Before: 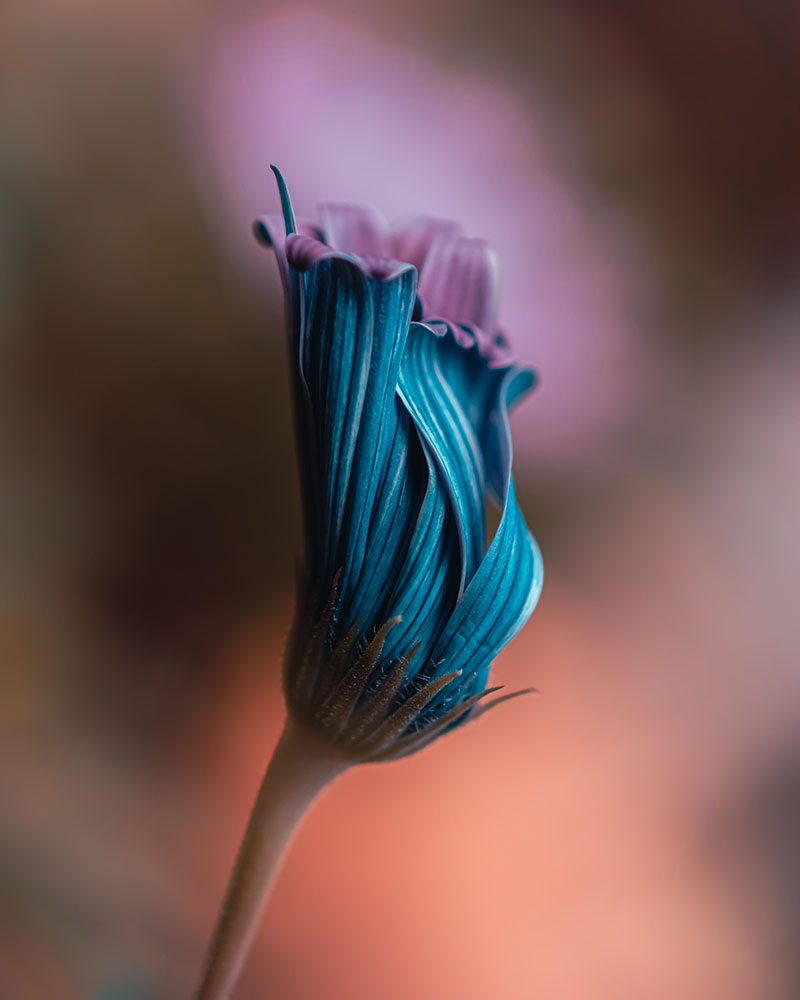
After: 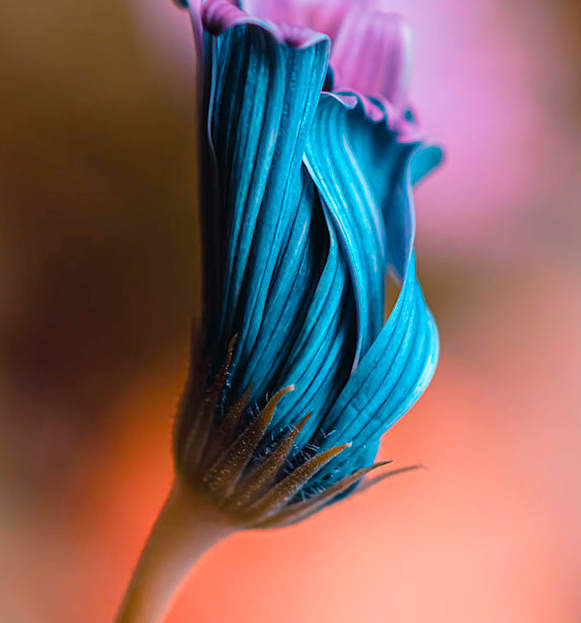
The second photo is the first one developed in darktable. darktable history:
exposure: black level correction 0, exposure 1 EV, compensate highlight preservation false
crop and rotate: angle -3.41°, left 9.797%, top 21.179%, right 12.303%, bottom 11.916%
color balance rgb: power › chroma 0.25%, power › hue 60.72°, perceptual saturation grading › global saturation 19.722%, global vibrance 45.572%
filmic rgb: black relative exposure -7.98 EV, white relative exposure 3.86 EV, hardness 4.3
